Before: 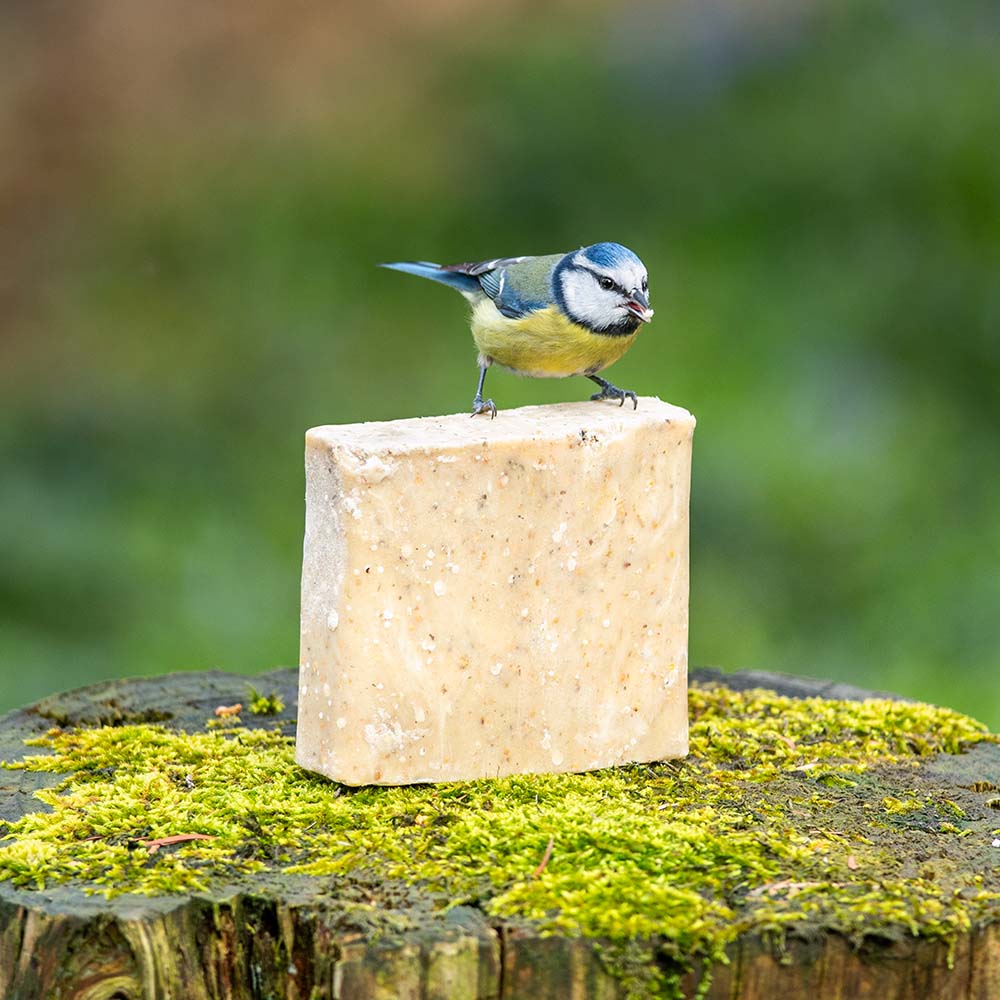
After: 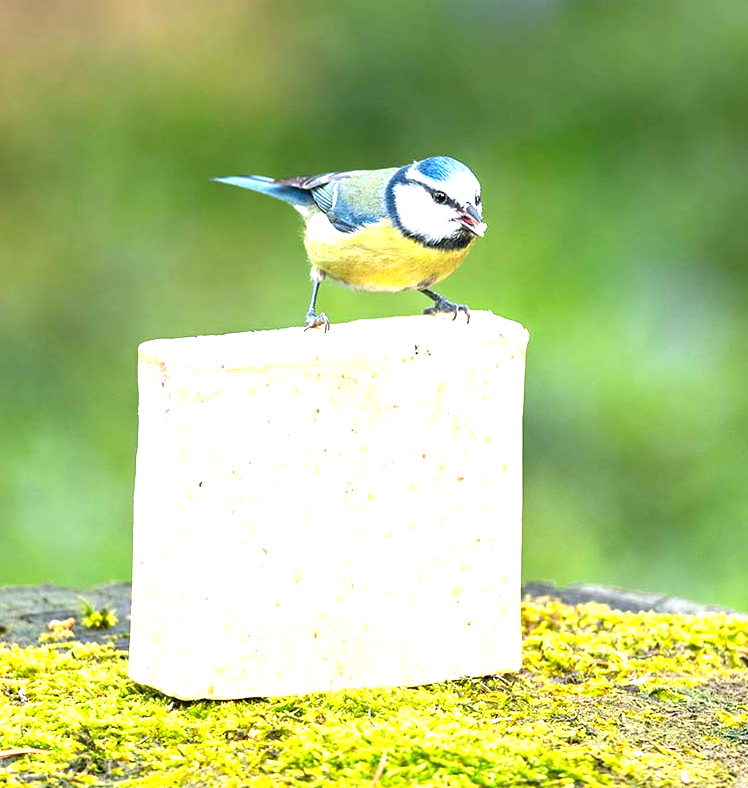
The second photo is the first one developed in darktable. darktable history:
exposure: exposure 1.2 EV, compensate highlight preservation false
crop: left 16.768%, top 8.653%, right 8.362%, bottom 12.485%
